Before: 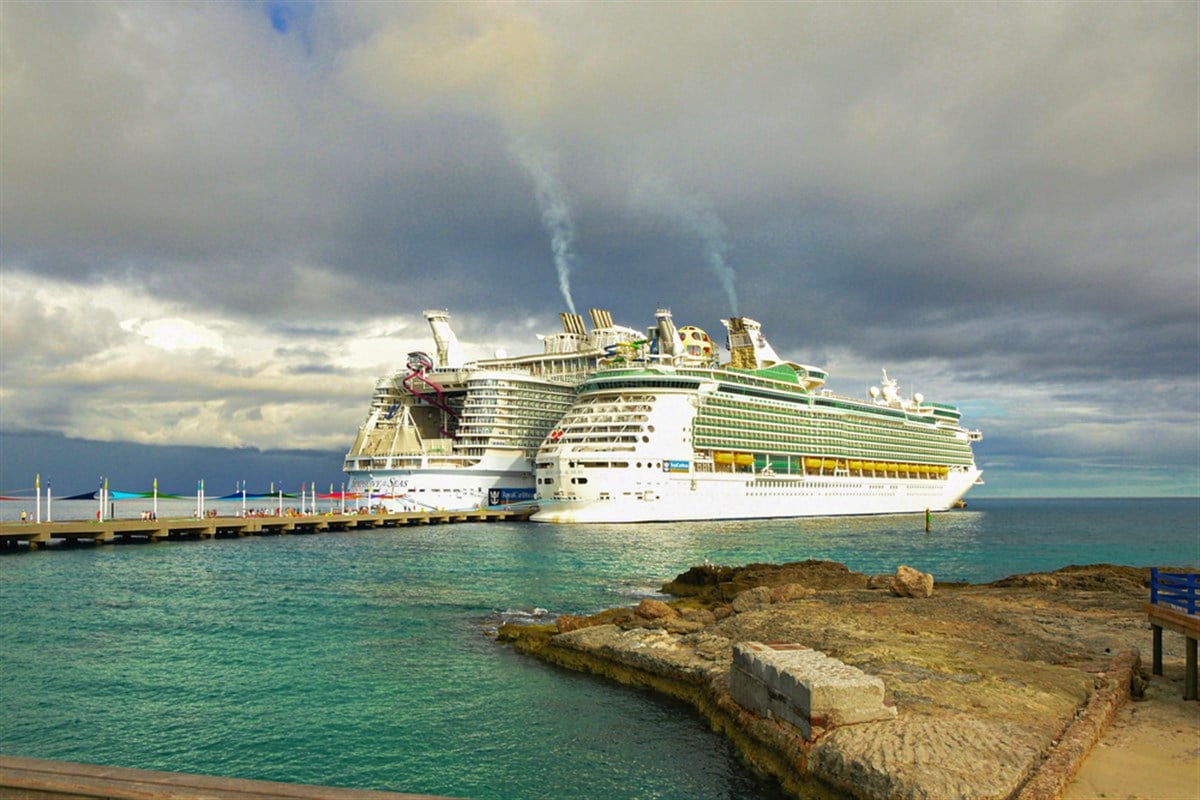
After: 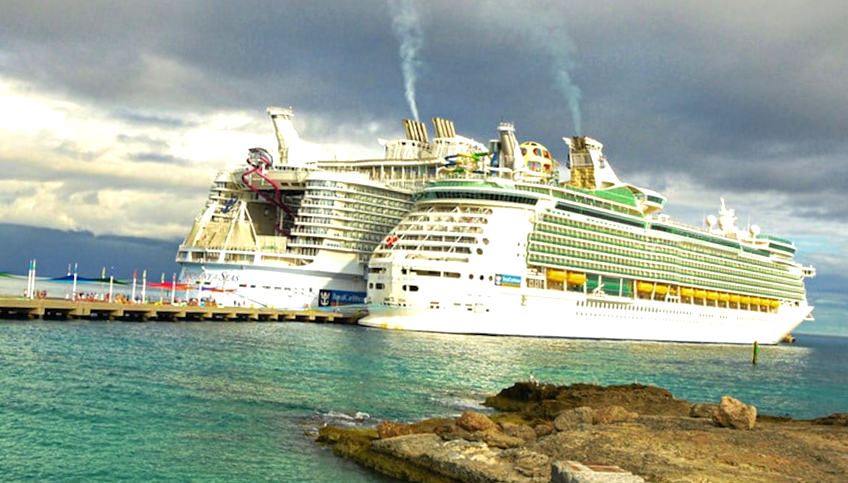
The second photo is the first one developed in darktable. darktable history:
crop and rotate: angle -4.13°, left 9.799%, top 21.137%, right 12.019%, bottom 12.033%
tone equalizer: -8 EV -0.432 EV, -7 EV -0.407 EV, -6 EV -0.333 EV, -5 EV -0.225 EV, -3 EV 0.194 EV, -2 EV 0.318 EV, -1 EV 0.37 EV, +0 EV 0.441 EV
